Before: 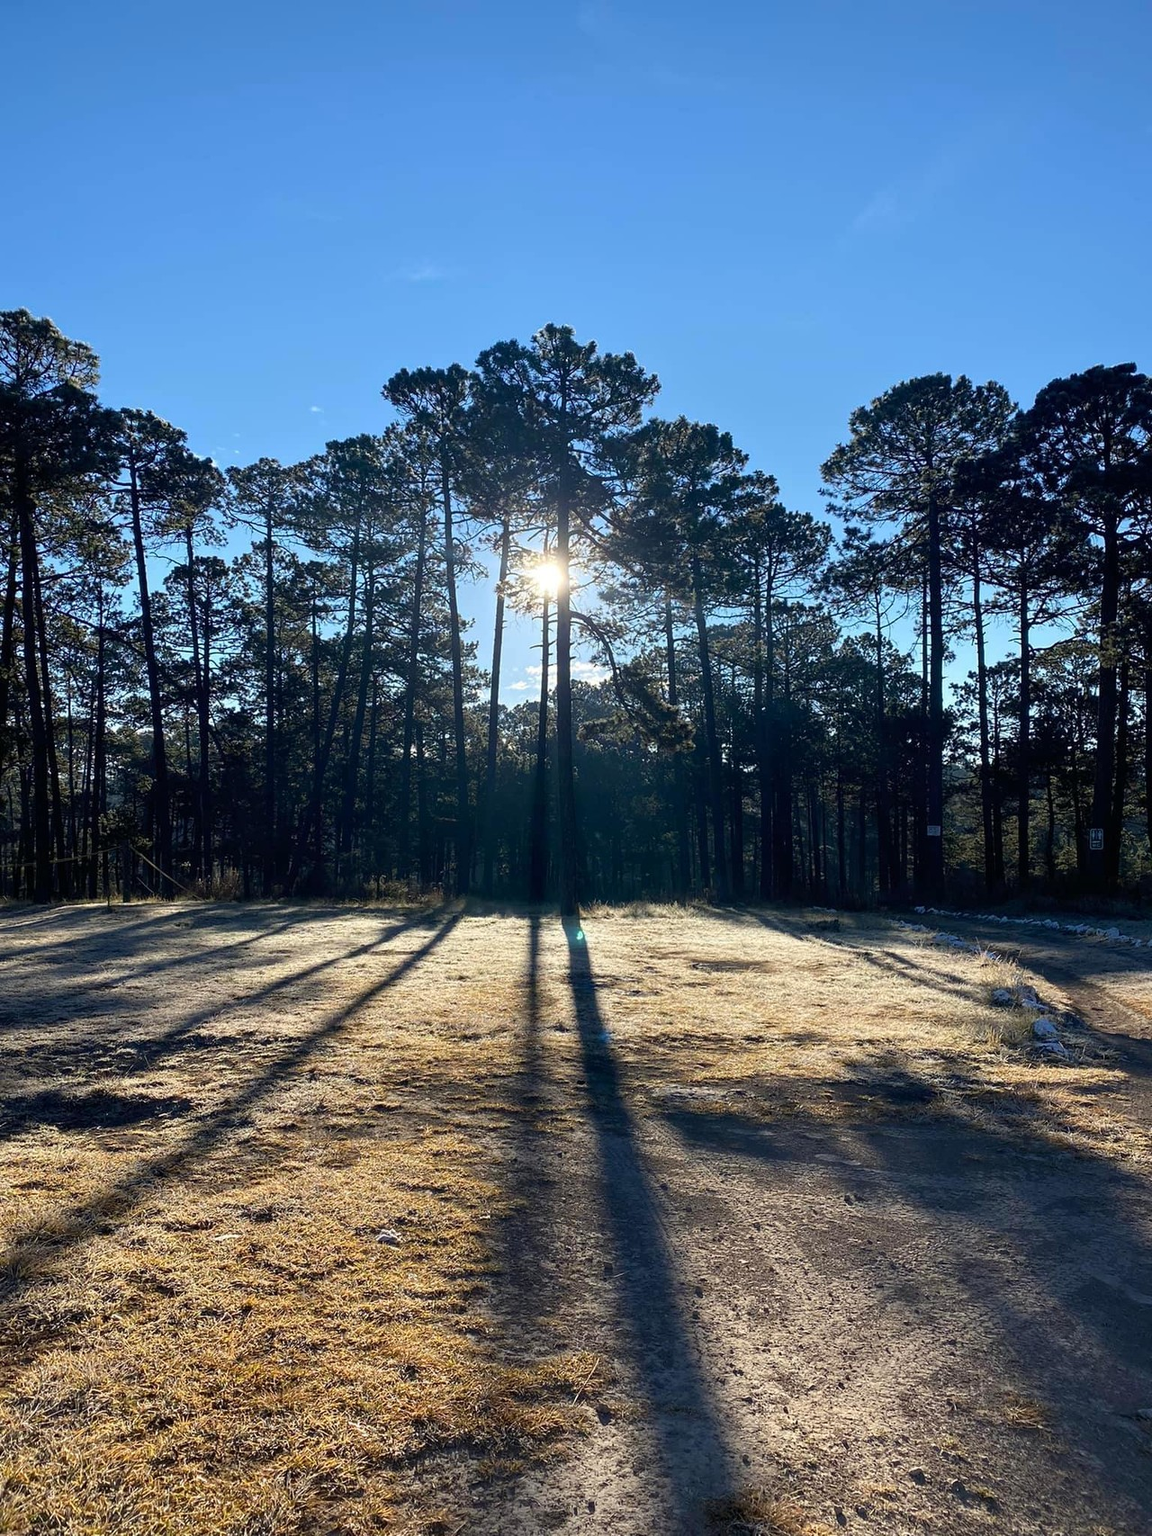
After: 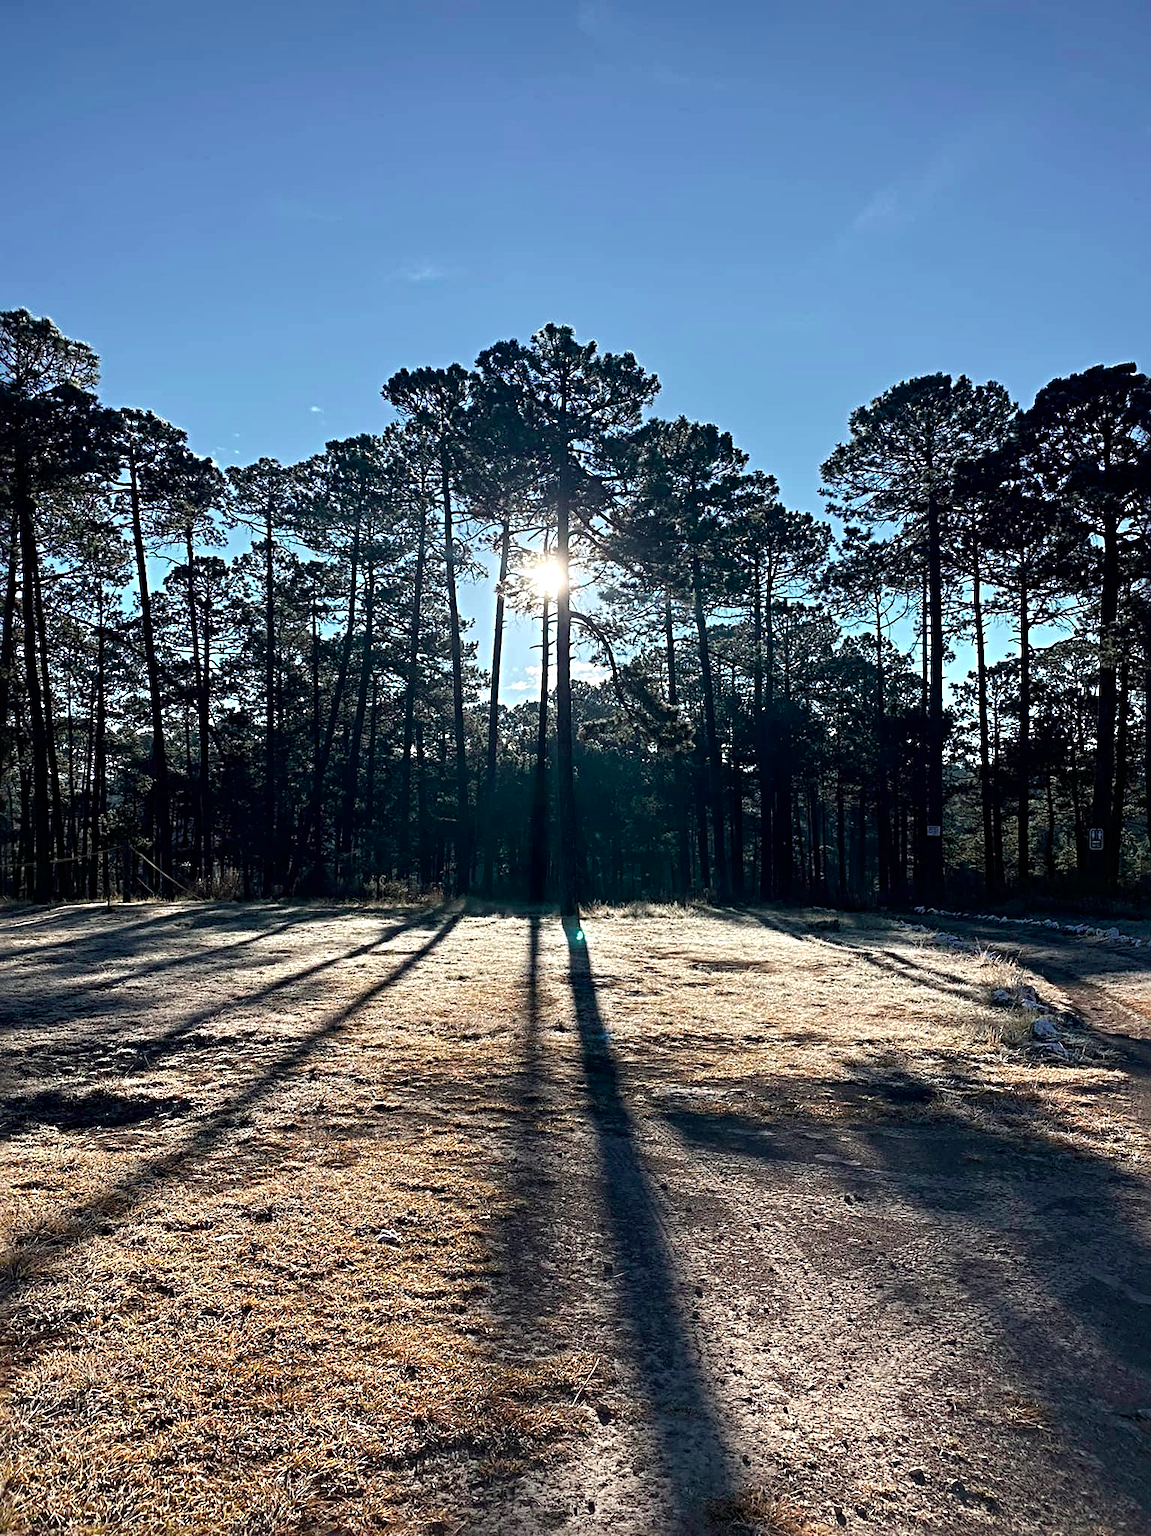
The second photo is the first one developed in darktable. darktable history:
color balance rgb: linear chroma grading › shadows 16%, perceptual saturation grading › global saturation 8%, perceptual saturation grading › shadows 4%, perceptual brilliance grading › global brilliance 2%, perceptual brilliance grading › highlights 8%, perceptual brilliance grading › shadows -4%, global vibrance 16%, saturation formula JzAzBz (2021)
white balance: emerald 1
color contrast: blue-yellow contrast 0.62
sharpen: radius 4.883
